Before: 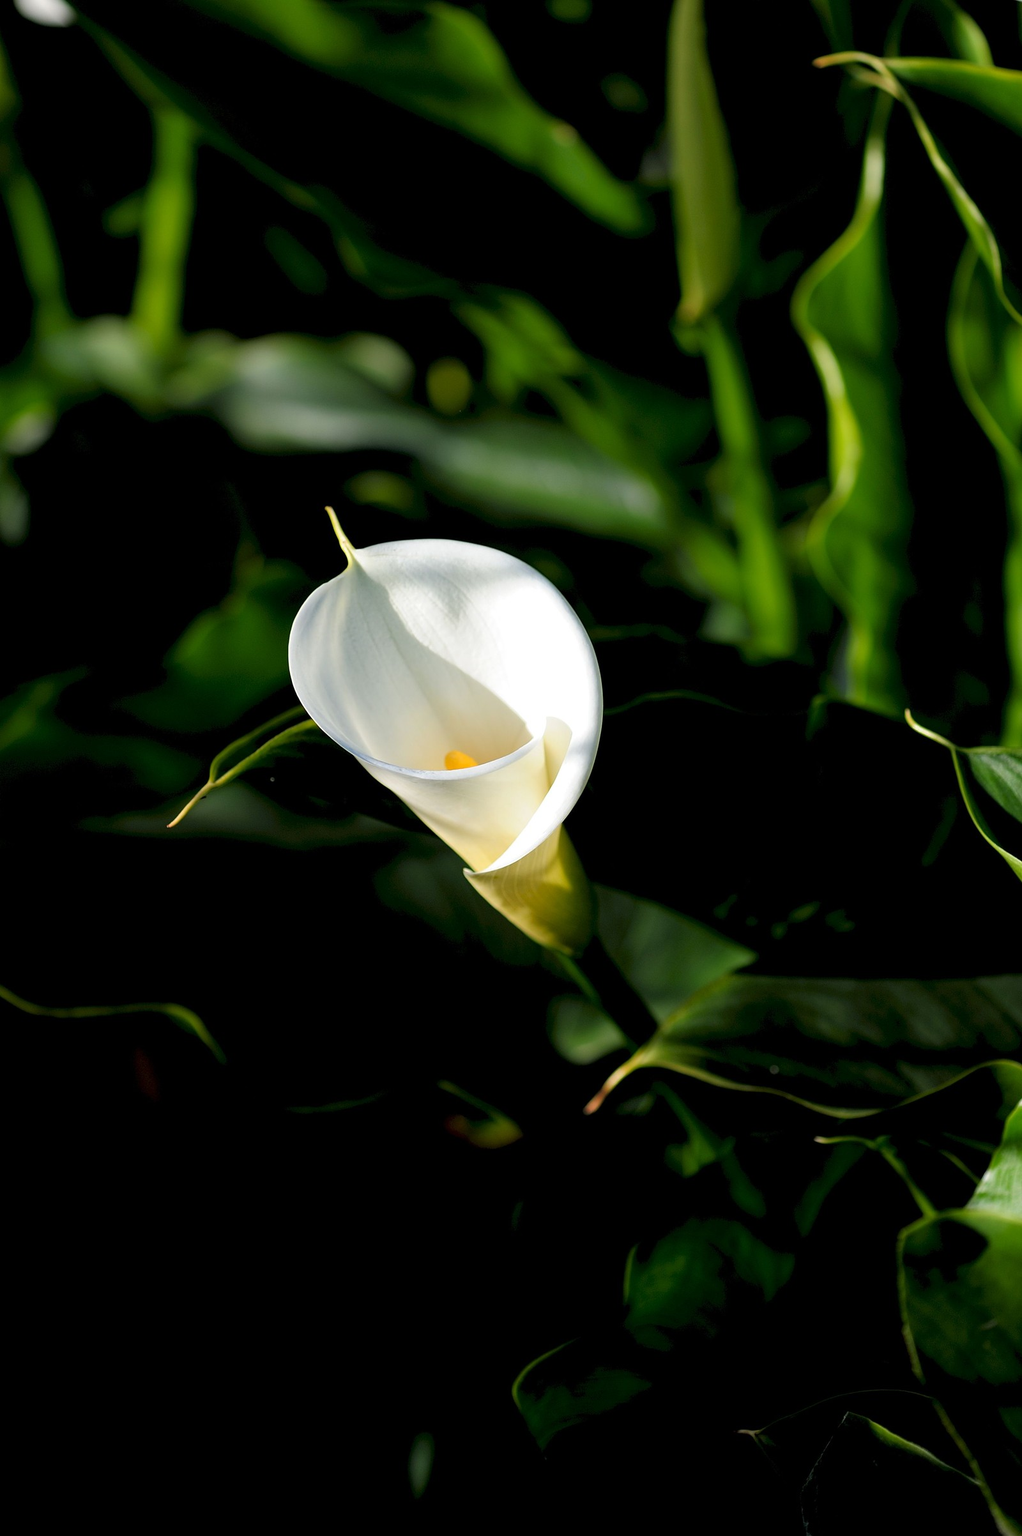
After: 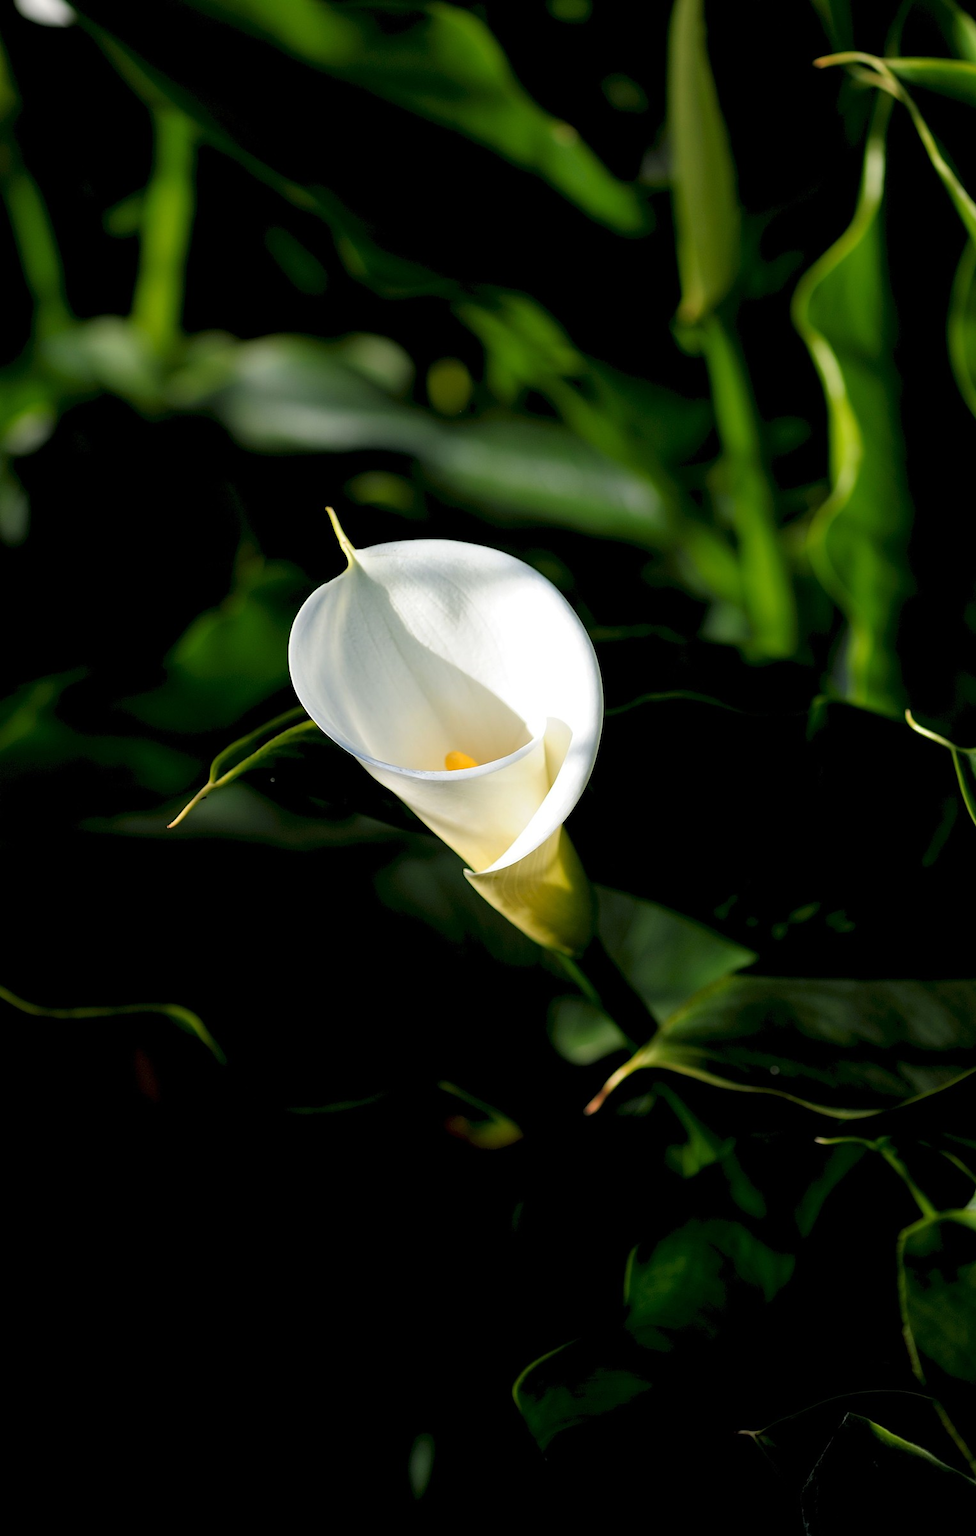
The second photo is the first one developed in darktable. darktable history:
crop: right 4.419%, bottom 0.026%
